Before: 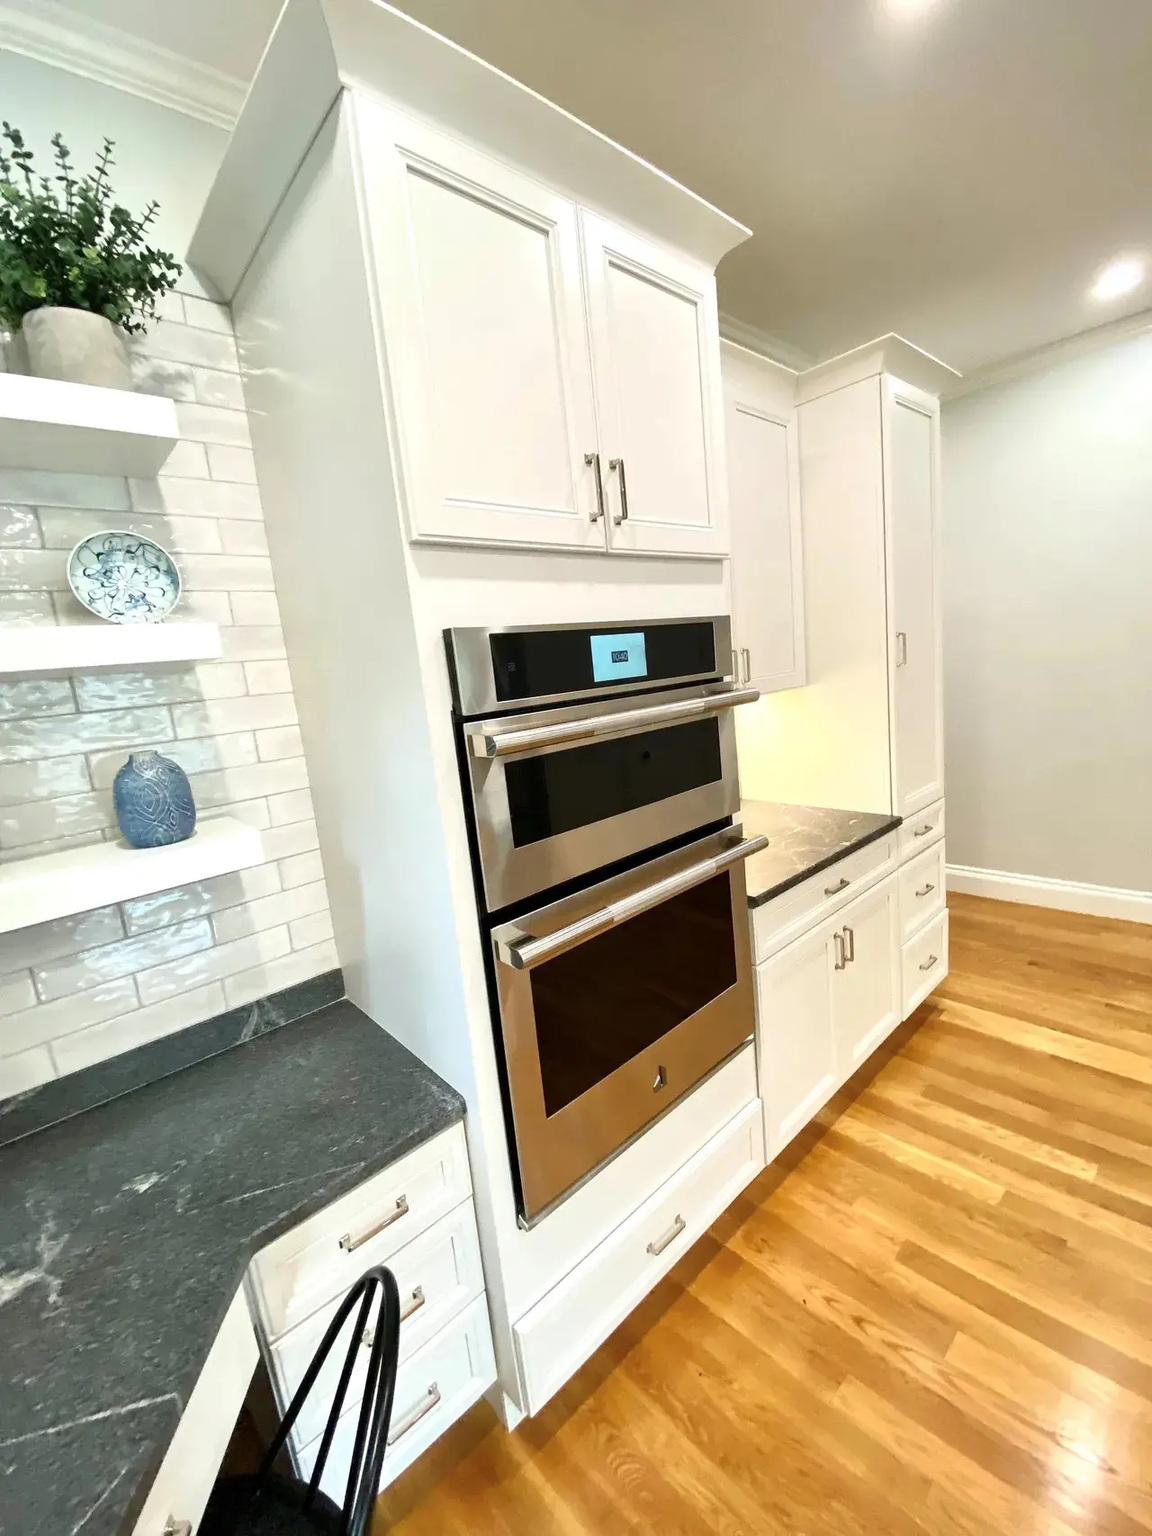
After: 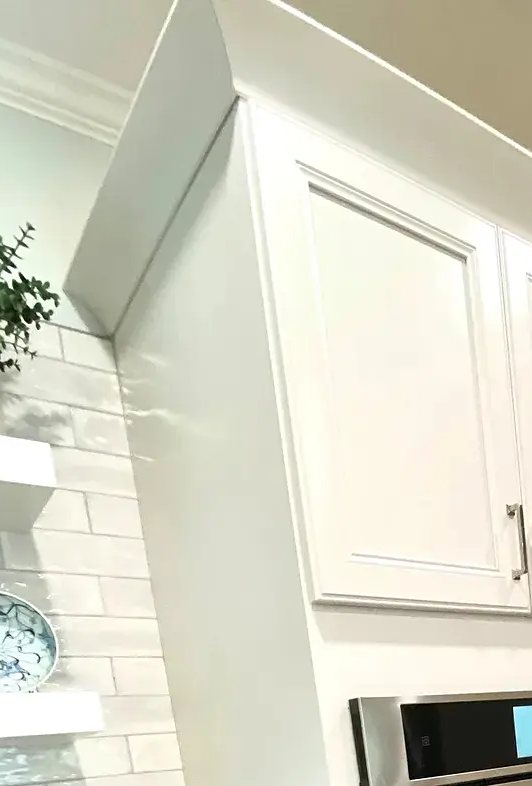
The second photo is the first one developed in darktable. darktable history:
sharpen: amount 0.205
crop and rotate: left 11.237%, top 0.053%, right 47.196%, bottom 53.885%
